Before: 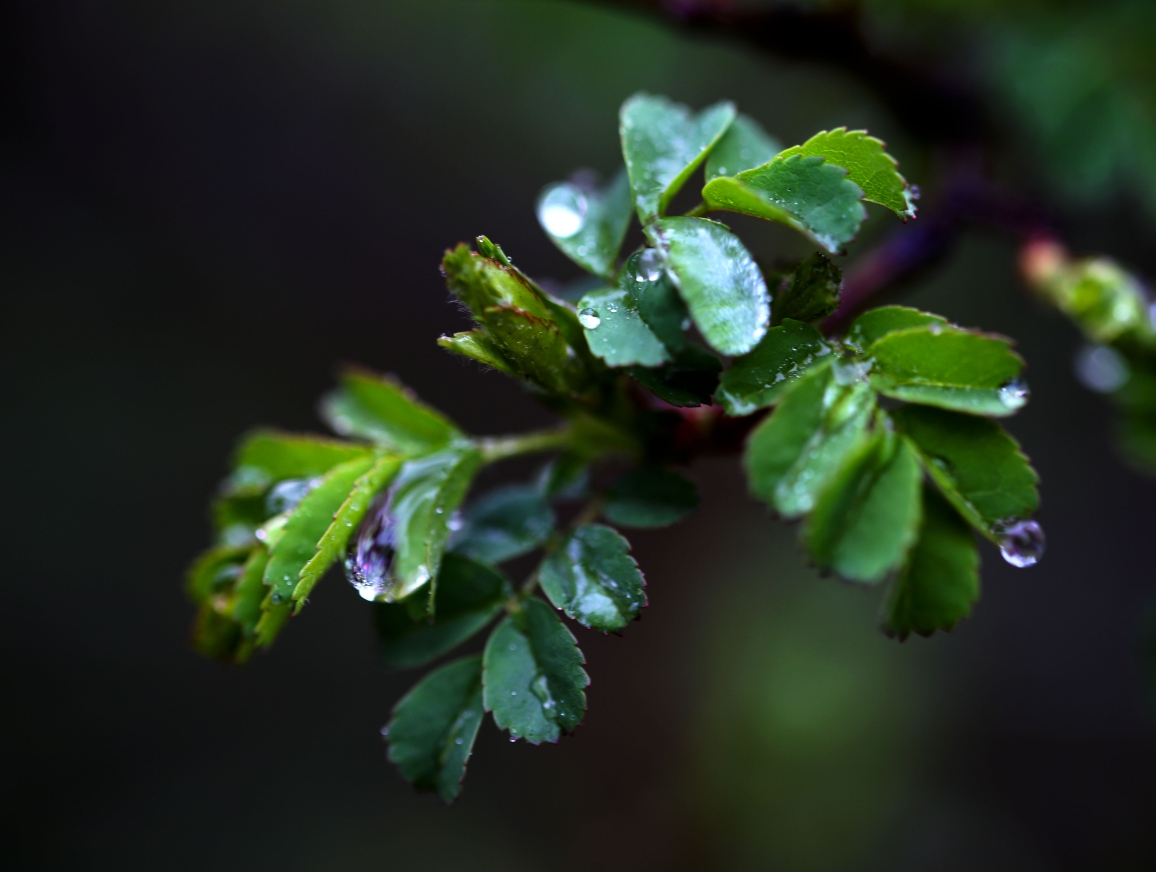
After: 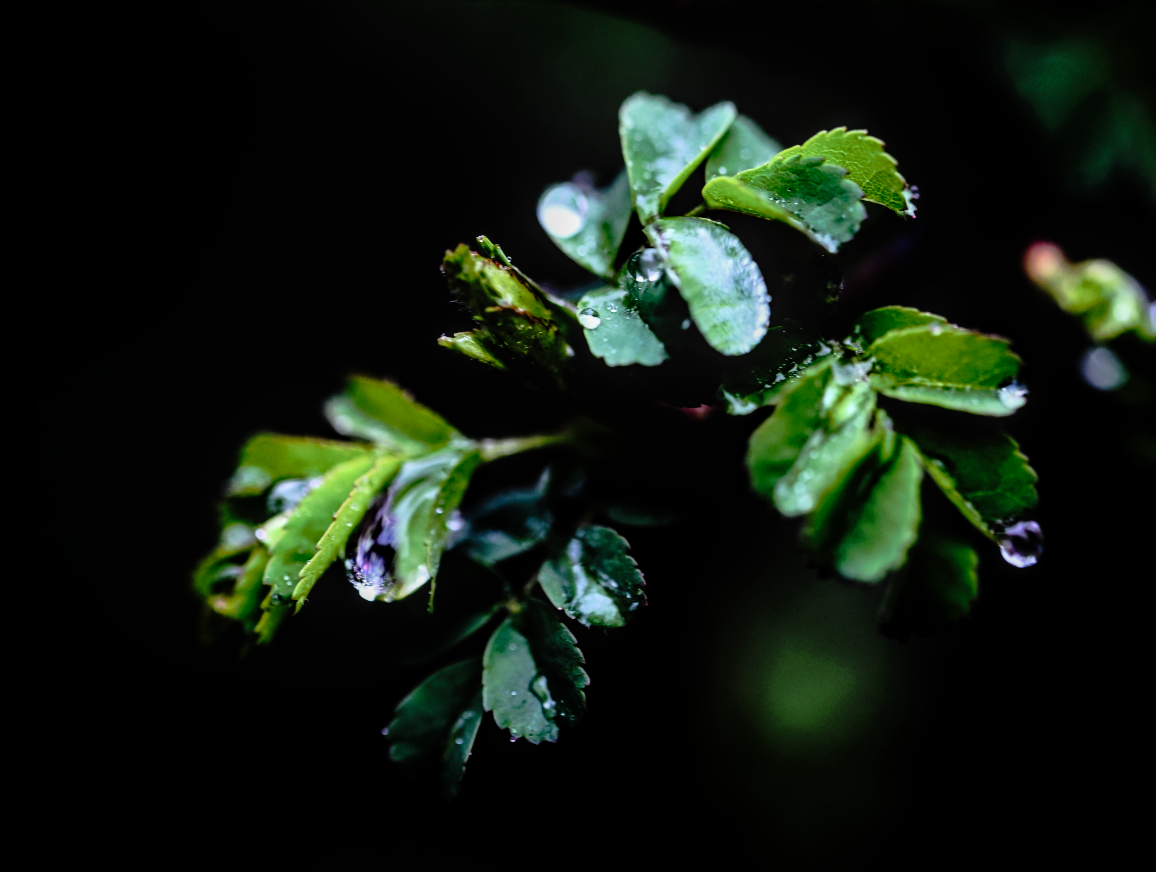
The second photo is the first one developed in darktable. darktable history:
local contrast: on, module defaults
filmic rgb: black relative exposure -5.31 EV, white relative exposure 2.86 EV, dynamic range scaling -38%, hardness 3.99, contrast 1.609, highlights saturation mix -1.07%
tone curve: curves: ch0 [(0, 0) (0.126, 0.061) (0.362, 0.382) (0.498, 0.498) (0.706, 0.712) (1, 1)]; ch1 [(0, 0) (0.5, 0.522) (0.55, 0.586) (1, 1)]; ch2 [(0, 0) (0.44, 0.424) (0.5, 0.482) (0.537, 0.538) (1, 1)], preserve colors none
